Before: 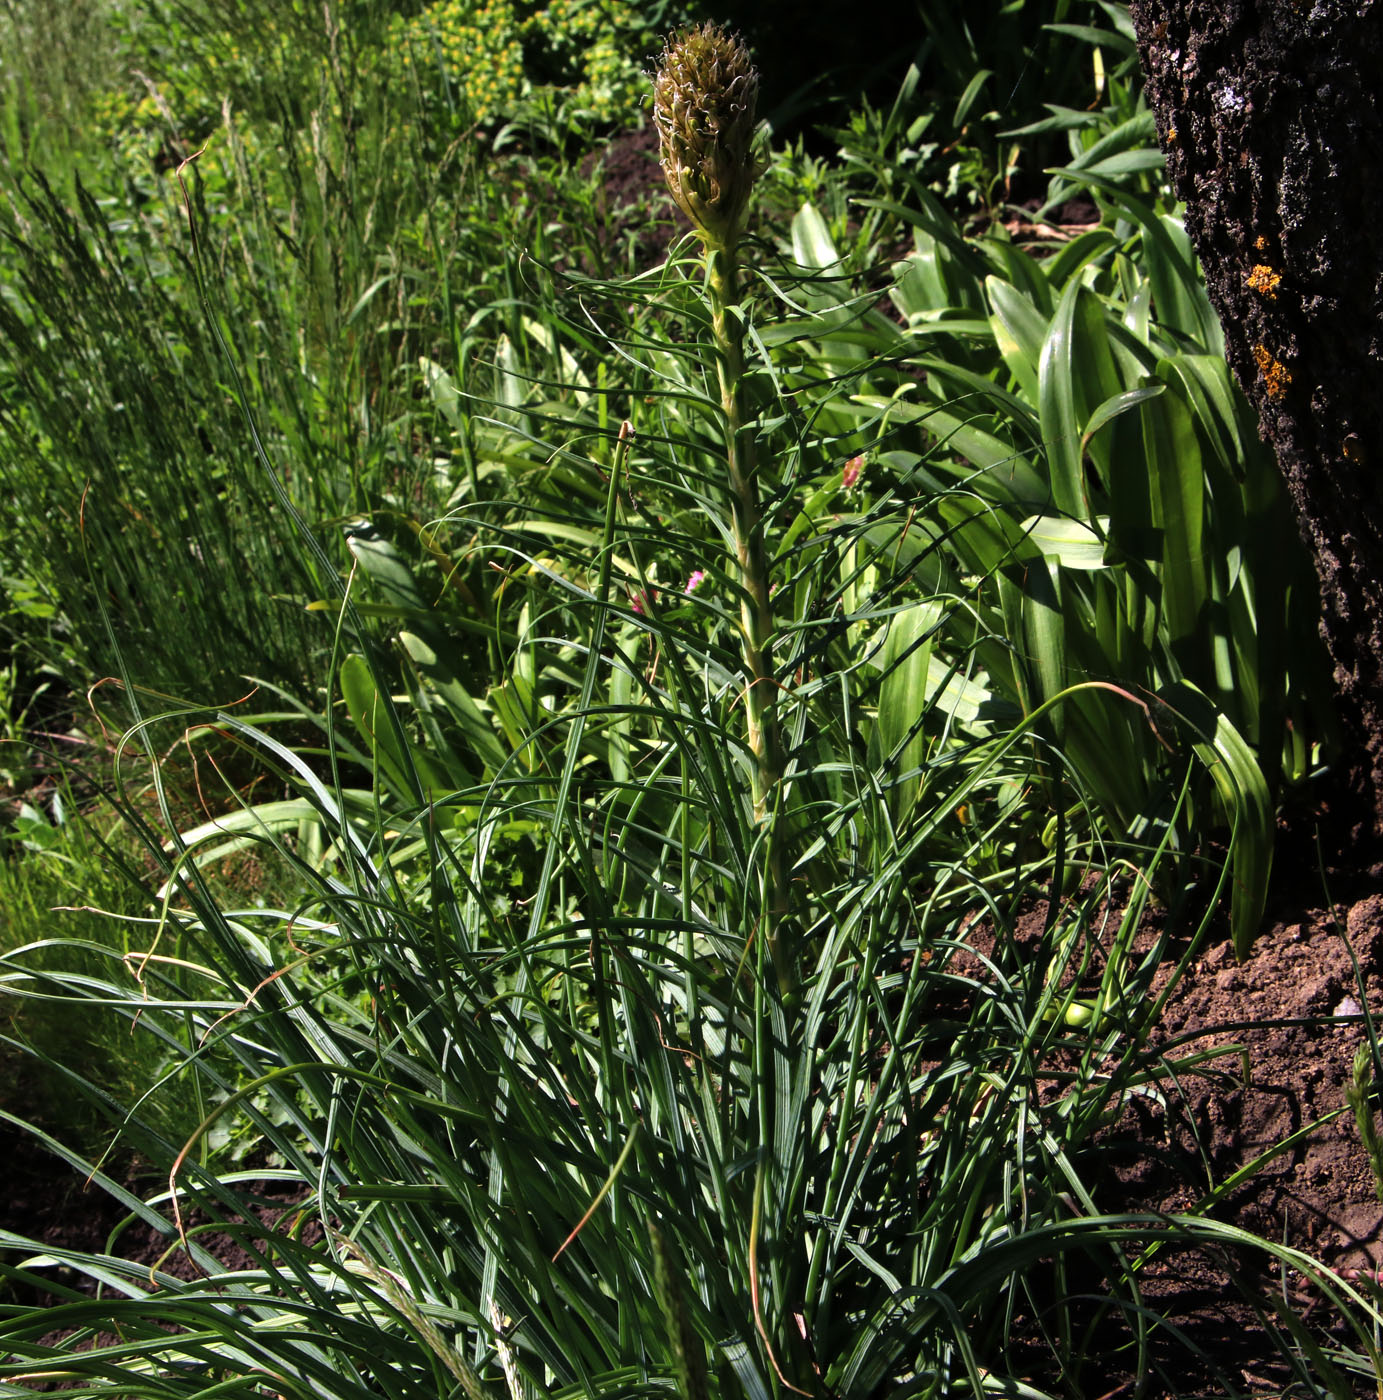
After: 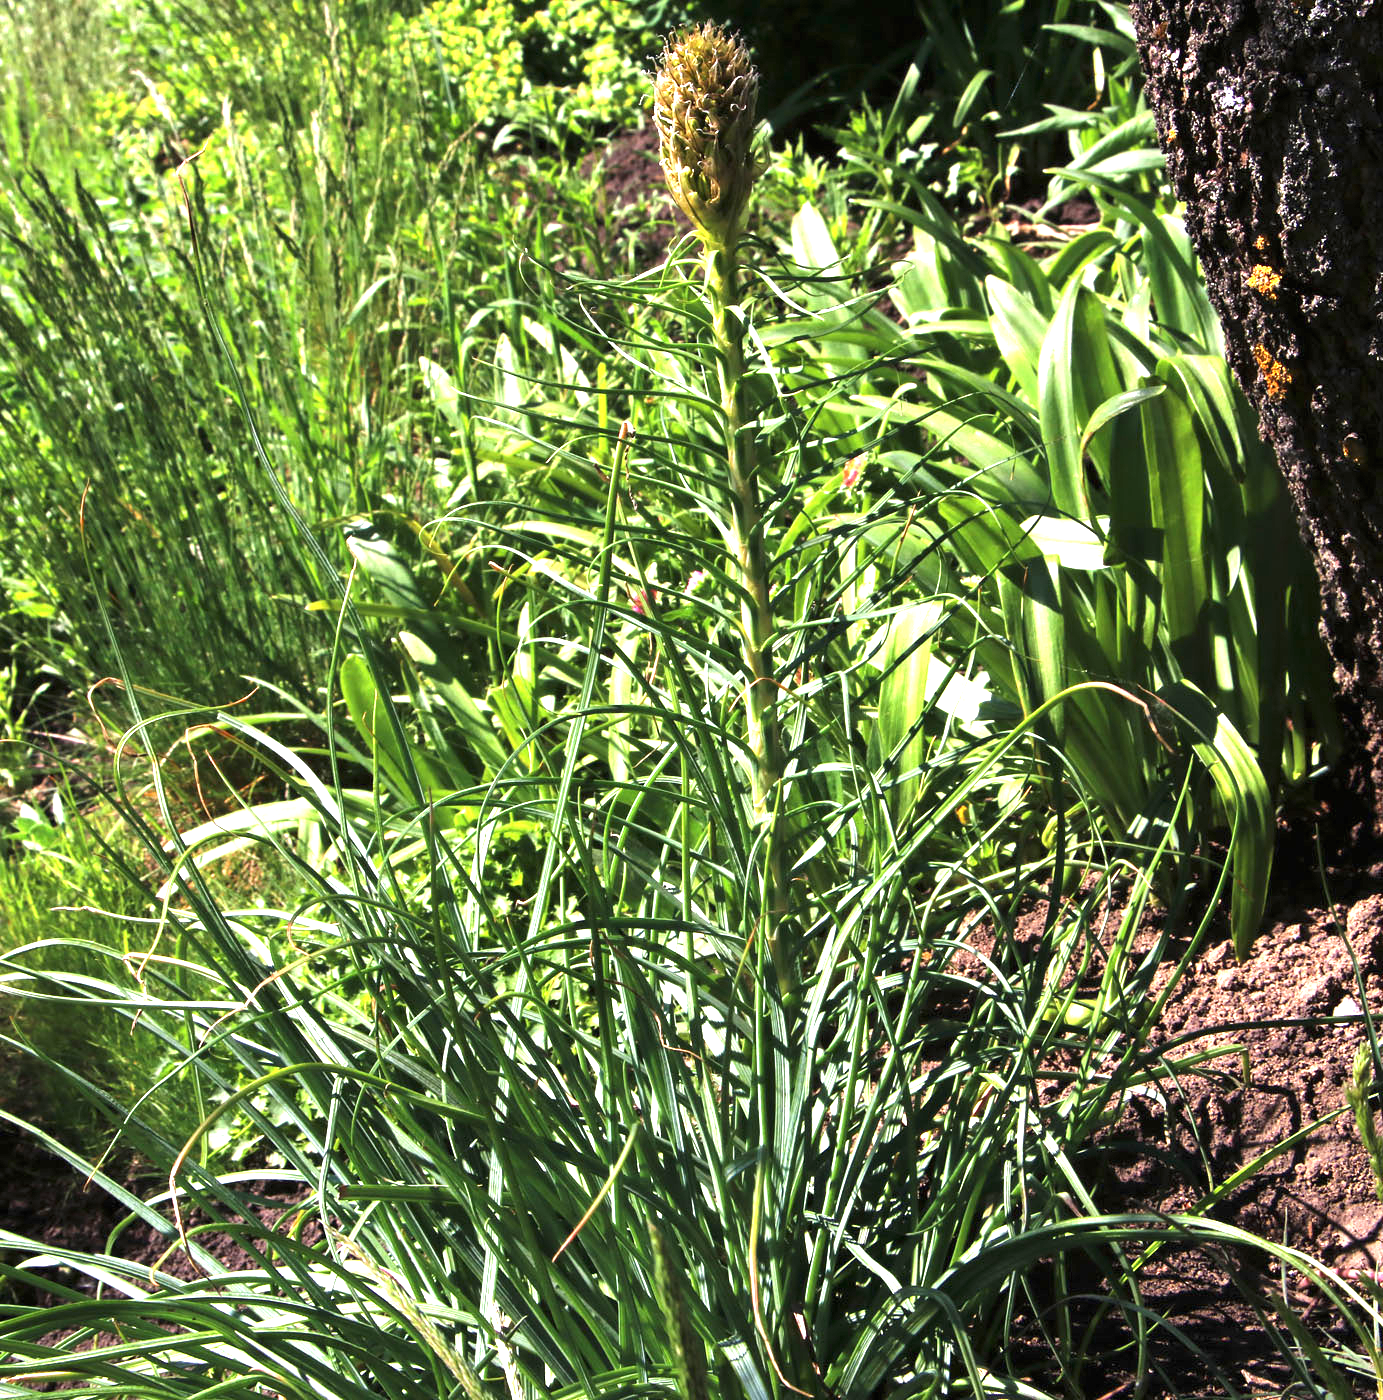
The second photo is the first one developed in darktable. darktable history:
levels: mode automatic, levels [0.016, 0.5, 0.996]
exposure: black level correction 0, exposure 1.749 EV, compensate highlight preservation false
tone equalizer: edges refinement/feathering 500, mask exposure compensation -1.57 EV, preserve details no
